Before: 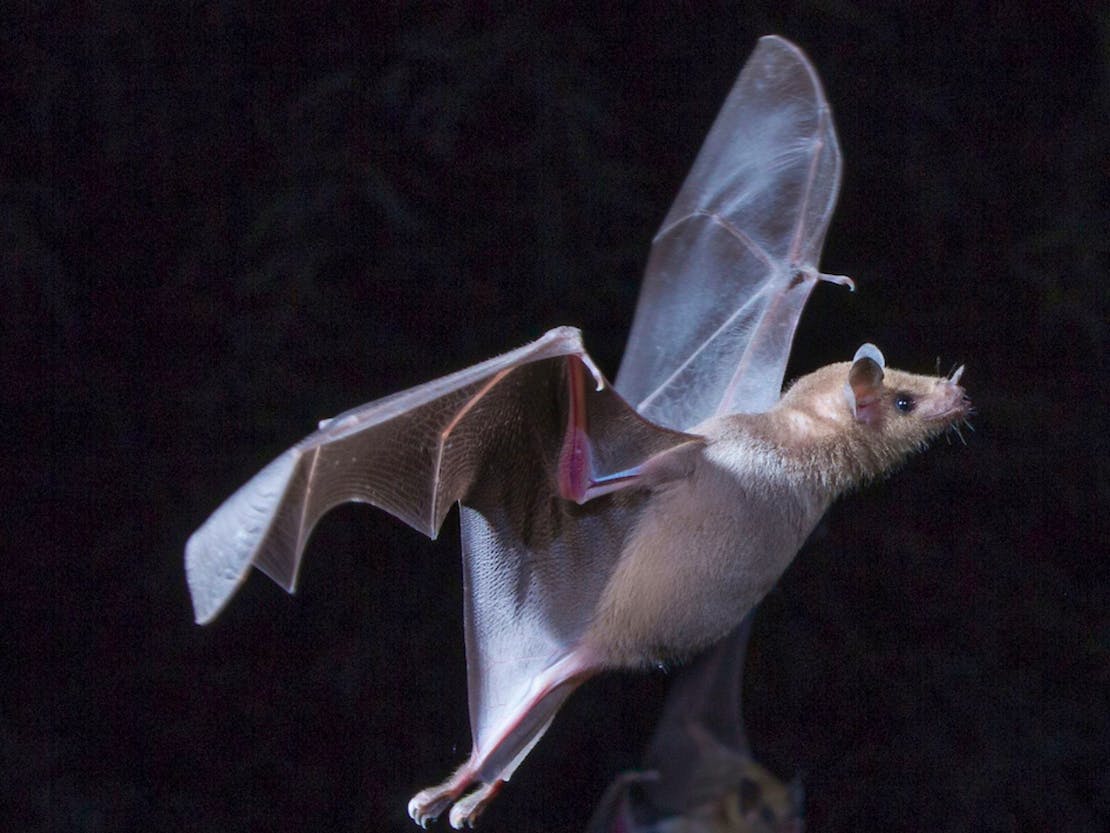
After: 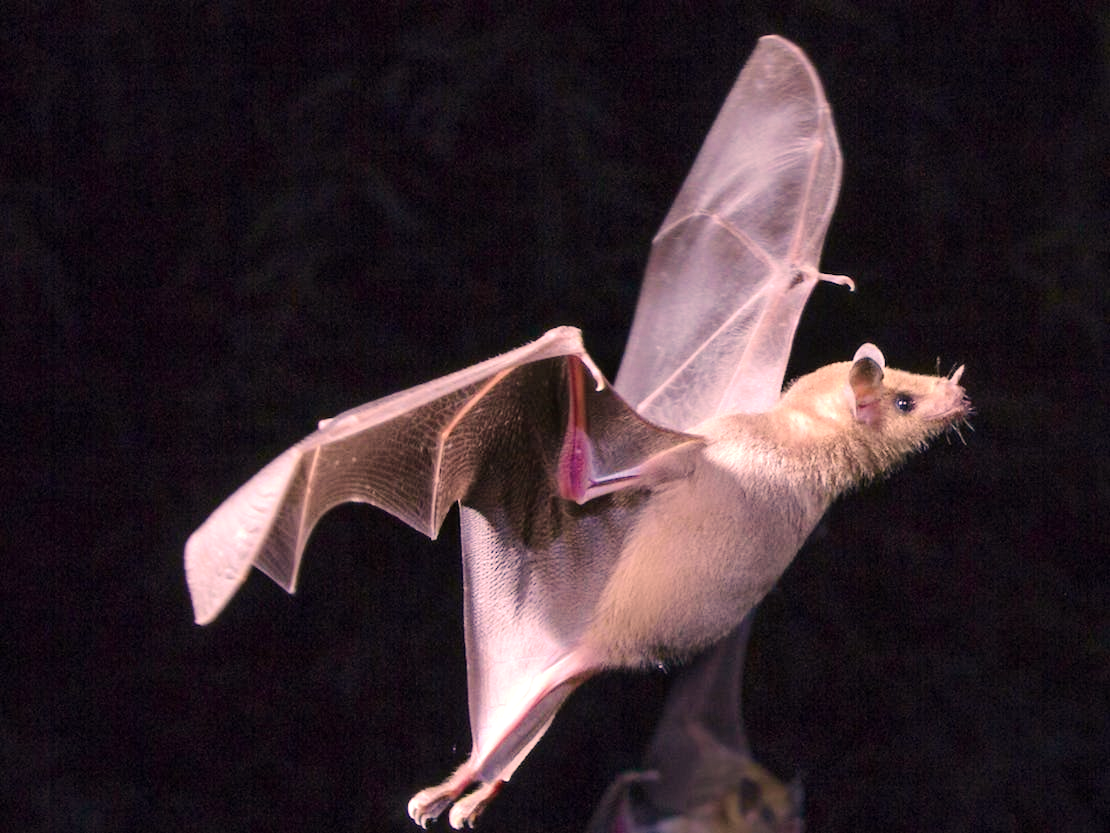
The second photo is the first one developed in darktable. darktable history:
color correction: highlights a* 21.7, highlights b* 22.02
base curve: curves: ch0 [(0, 0) (0.158, 0.273) (0.879, 0.895) (1, 1)], preserve colors none
tone equalizer: -8 EV -0.721 EV, -7 EV -0.721 EV, -6 EV -0.609 EV, -5 EV -0.361 EV, -3 EV 0.372 EV, -2 EV 0.6 EV, -1 EV 0.692 EV, +0 EV 0.761 EV
